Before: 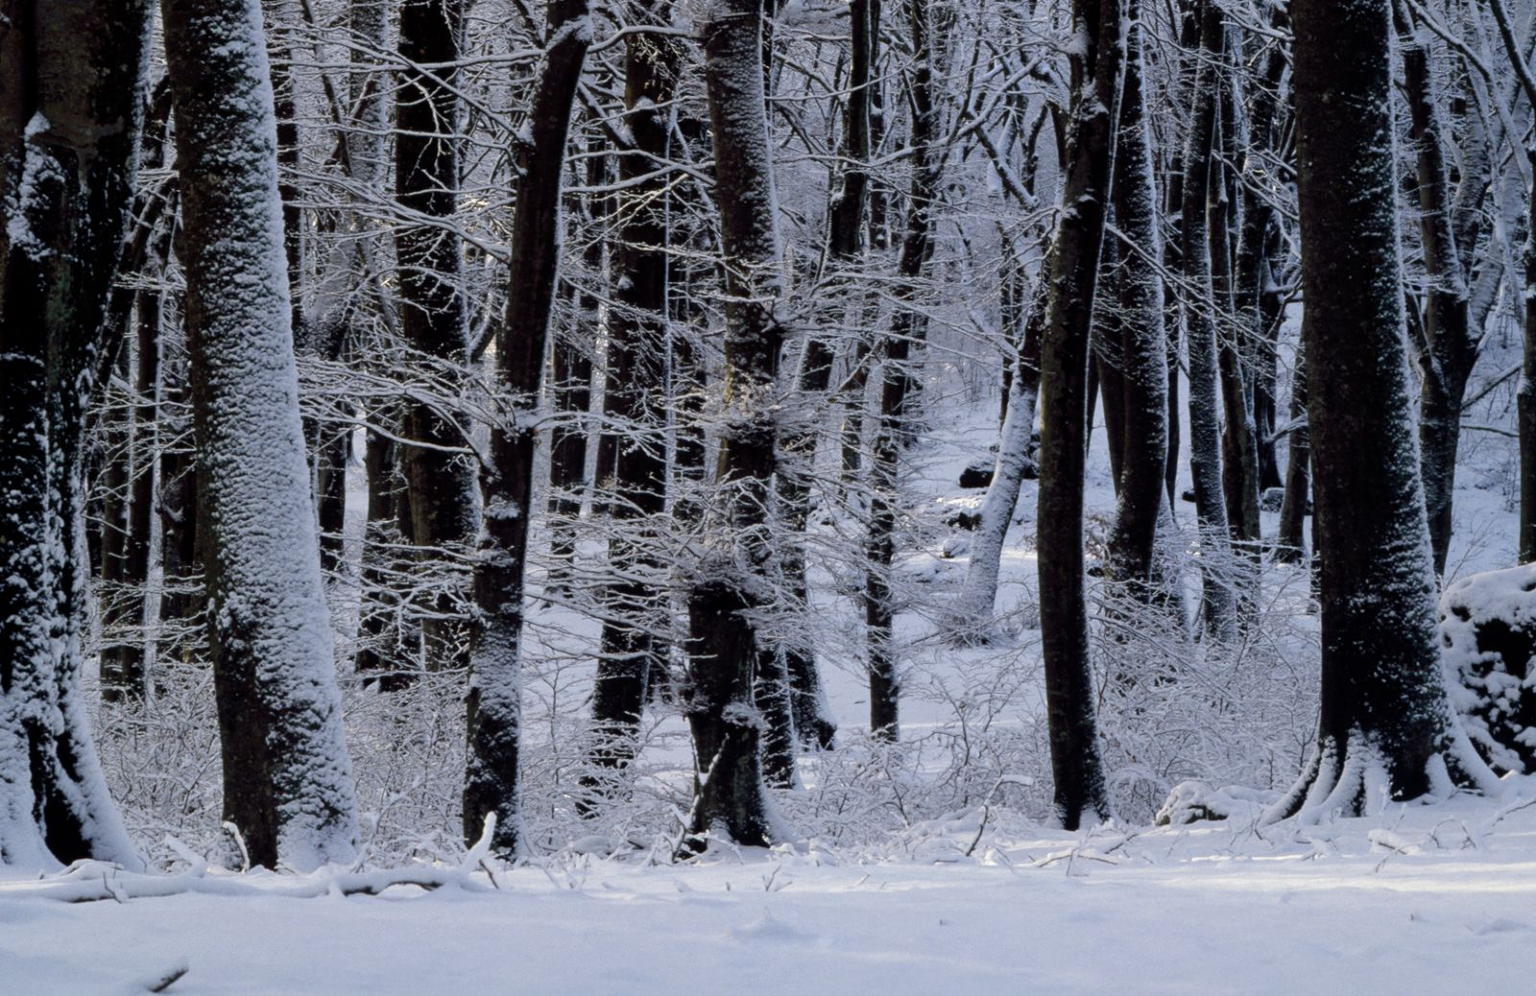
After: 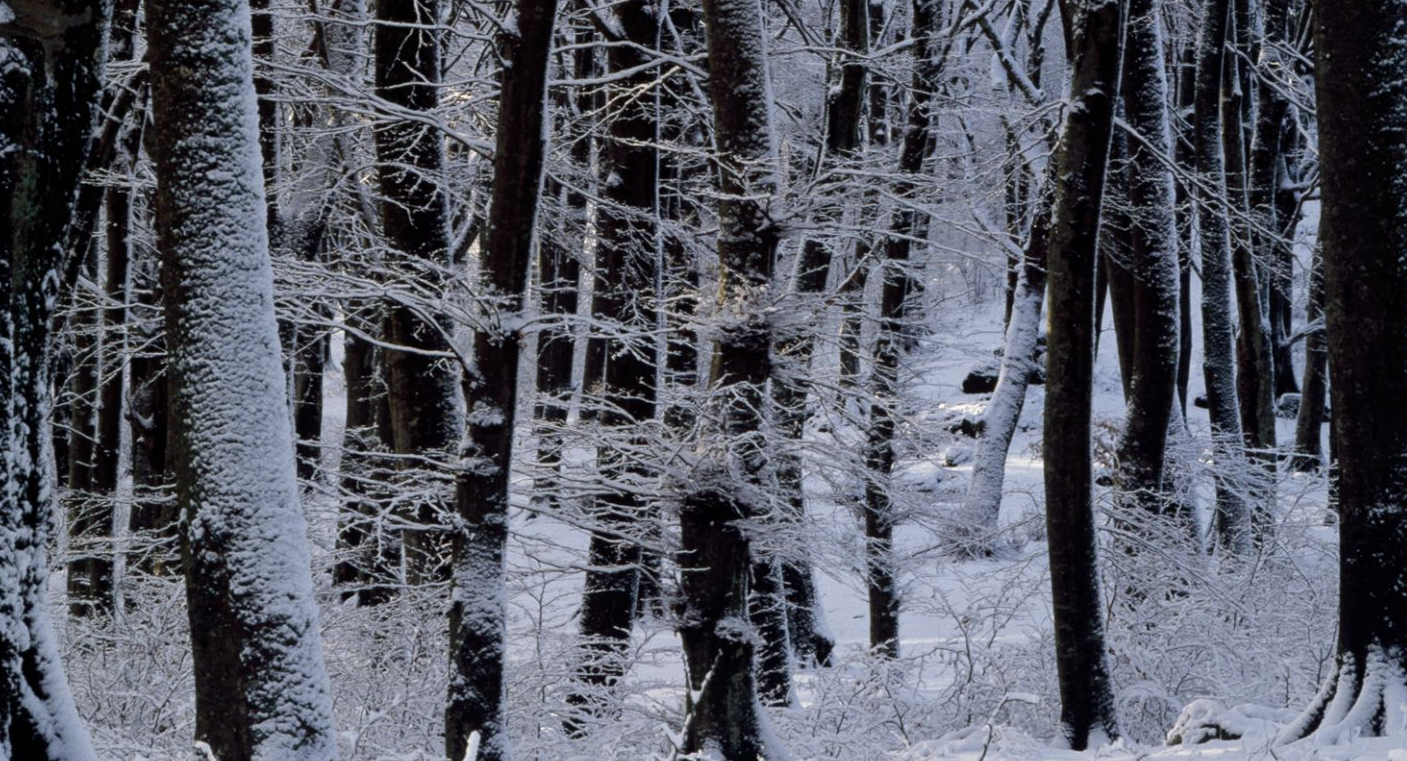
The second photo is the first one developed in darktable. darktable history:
crop and rotate: left 2.37%, top 11.129%, right 9.649%, bottom 15.463%
